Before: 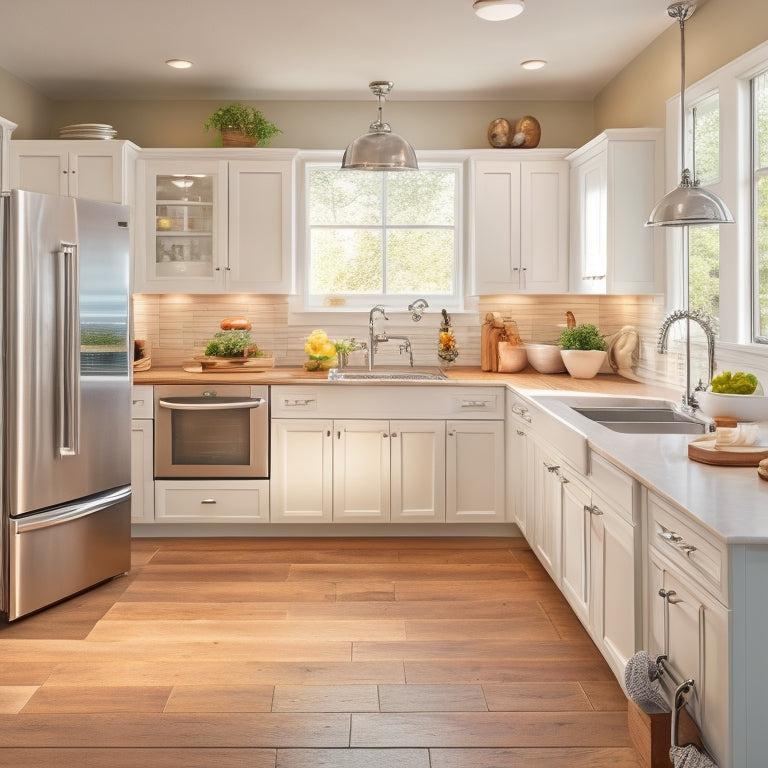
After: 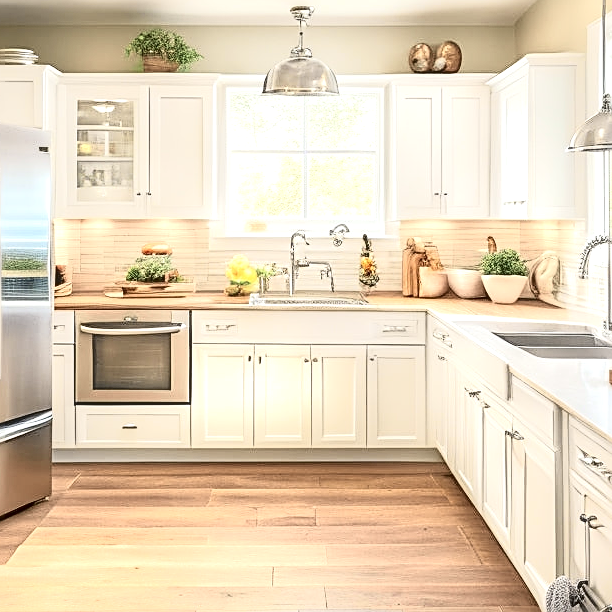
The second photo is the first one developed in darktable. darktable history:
local contrast: on, module defaults
tone curve: curves: ch0 [(0, 0.032) (0.078, 0.052) (0.236, 0.168) (0.43, 0.472) (0.508, 0.566) (0.66, 0.754) (0.79, 0.883) (0.994, 0.974)]; ch1 [(0, 0) (0.161, 0.092) (0.35, 0.33) (0.379, 0.401) (0.456, 0.456) (0.508, 0.501) (0.547, 0.531) (0.573, 0.563) (0.625, 0.602) (0.718, 0.734) (1, 1)]; ch2 [(0, 0) (0.369, 0.427) (0.44, 0.434) (0.502, 0.501) (0.54, 0.537) (0.586, 0.59) (0.621, 0.604) (1, 1)], color space Lab, independent channels, preserve colors none
exposure: black level correction 0, exposure 0.693 EV, compensate highlight preservation false
crop and rotate: left 10.355%, top 9.8%, right 9.881%, bottom 10.474%
sharpen: amount 0.735
color zones: curves: ch1 [(0.113, 0.438) (0.75, 0.5)]; ch2 [(0.12, 0.526) (0.75, 0.5)]
